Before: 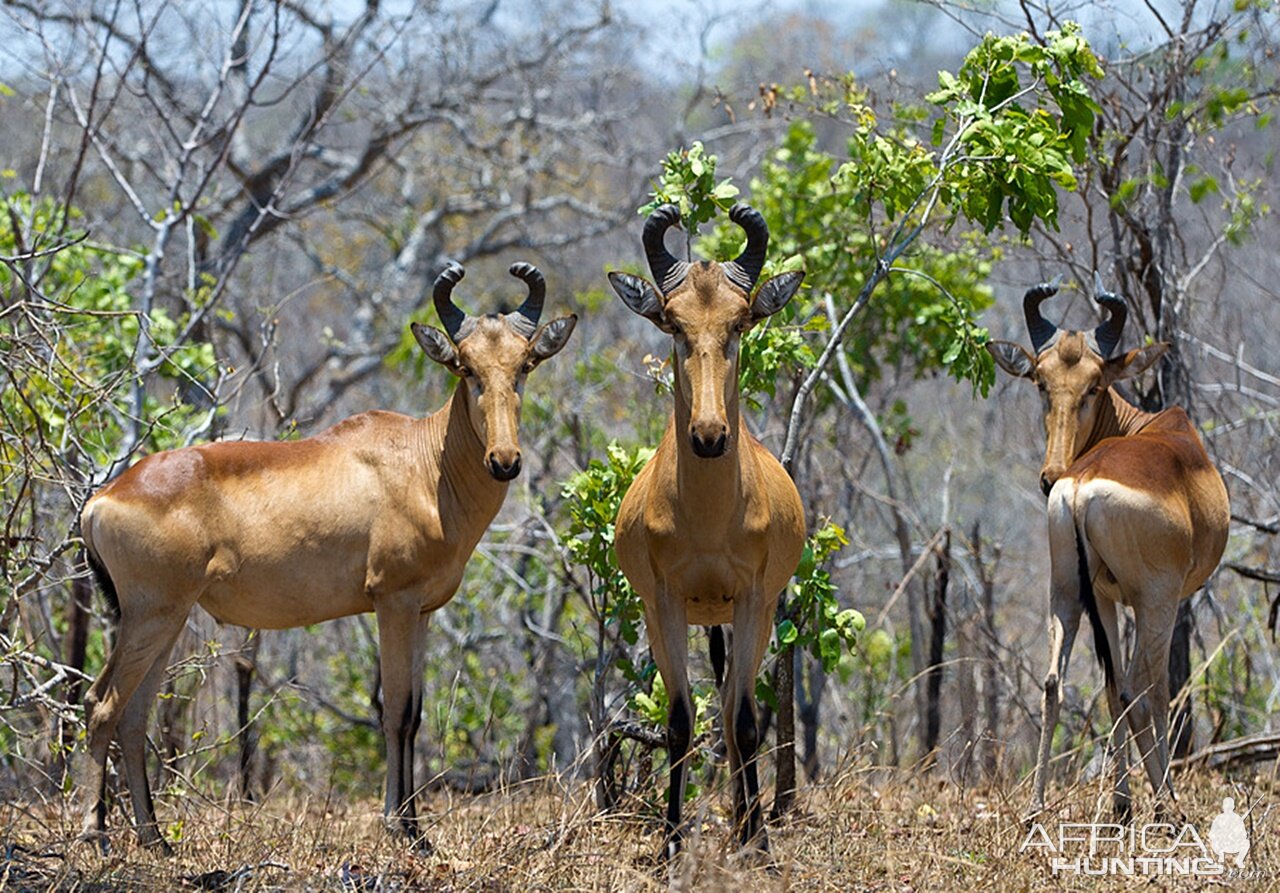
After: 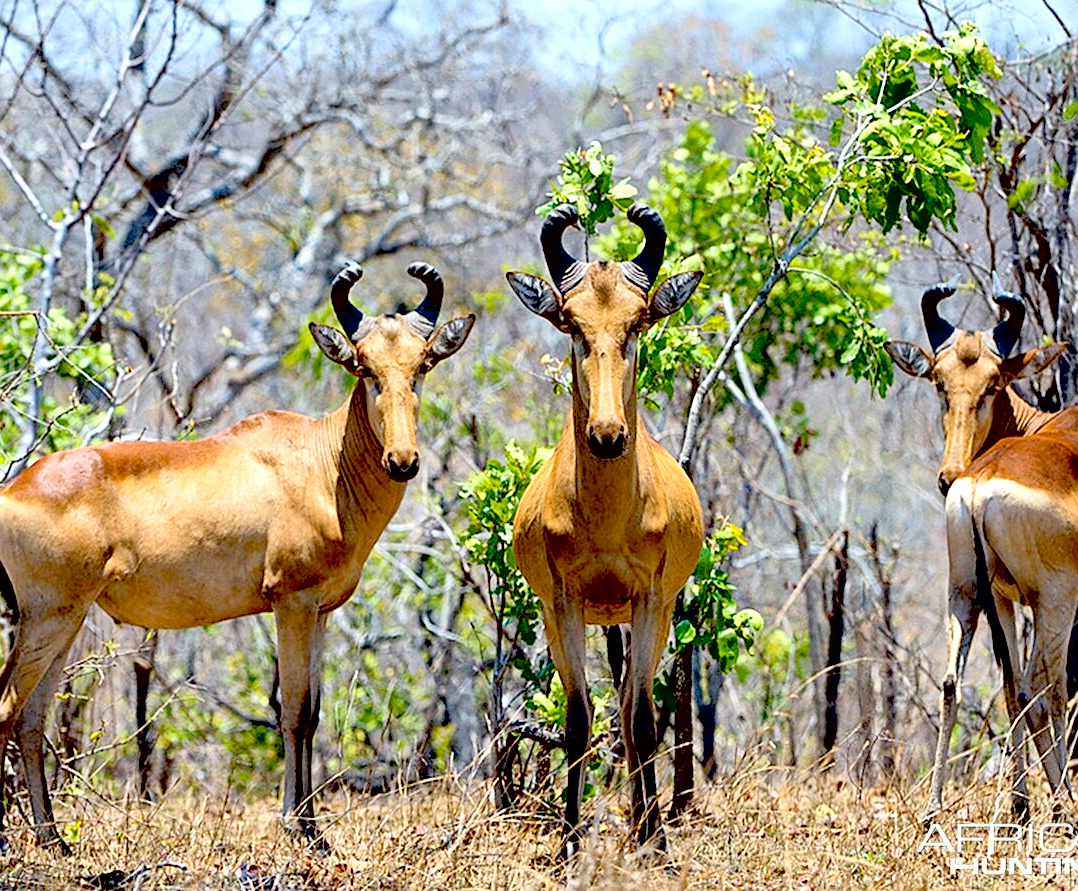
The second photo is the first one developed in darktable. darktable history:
crop: left 8.021%, right 7.466%
contrast brightness saturation: contrast 0.101, brightness 0.293, saturation 0.146
local contrast: mode bilateral grid, contrast 20, coarseness 49, detail 119%, midtone range 0.2
exposure: black level correction 0.031, exposure 0.308 EV, compensate exposure bias true, compensate highlight preservation false
sharpen: amount 0.212
